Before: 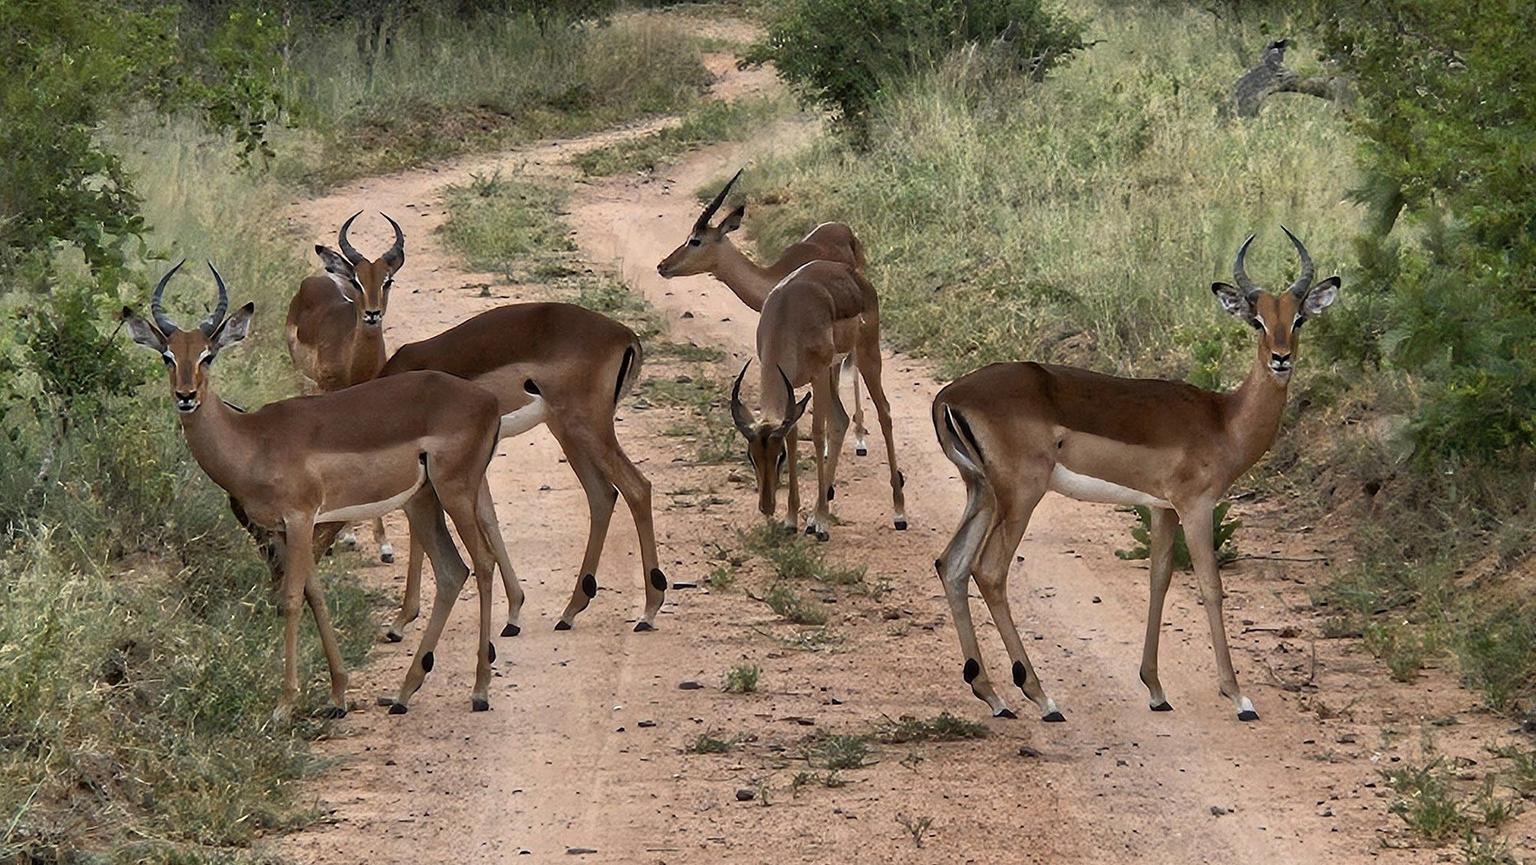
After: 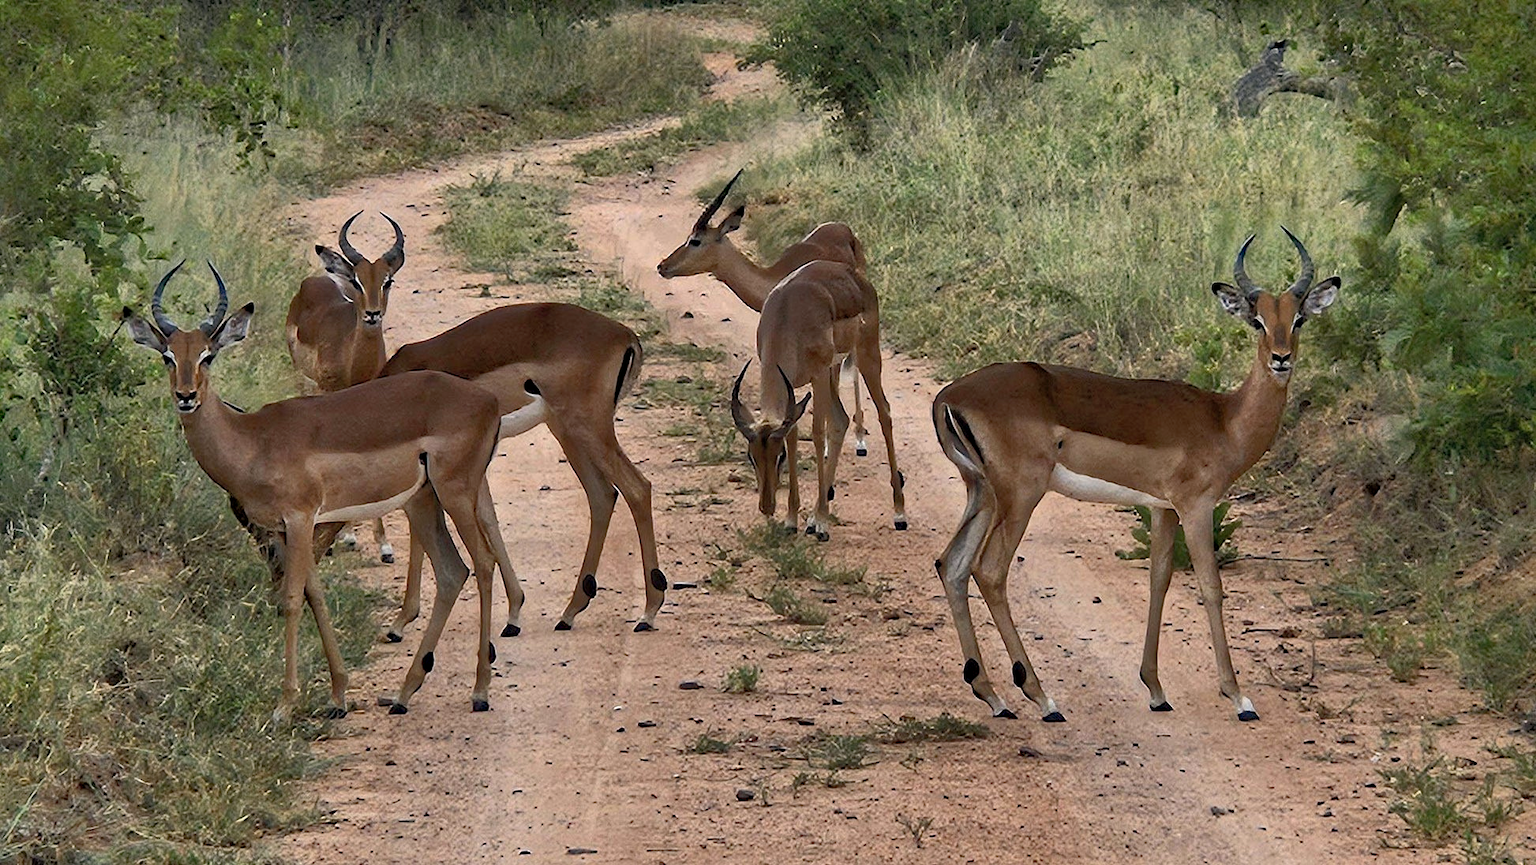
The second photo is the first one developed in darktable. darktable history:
color balance rgb: highlights gain › chroma 0.24%, highlights gain › hue 332.65°, perceptual saturation grading › global saturation 0.834%
shadows and highlights: on, module defaults
haze removal: strength 0.278, distance 0.251, compatibility mode true
